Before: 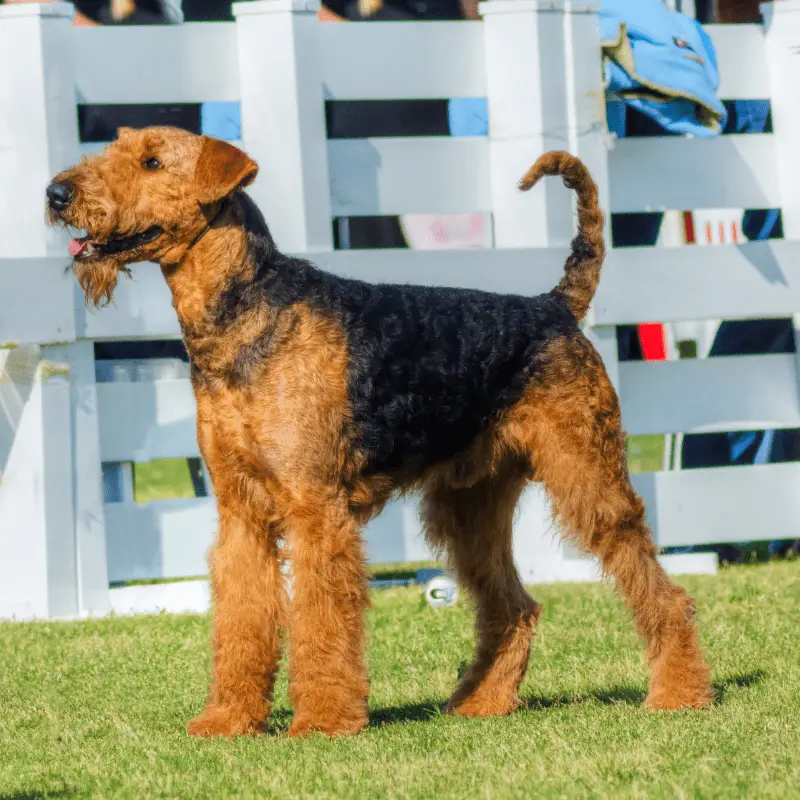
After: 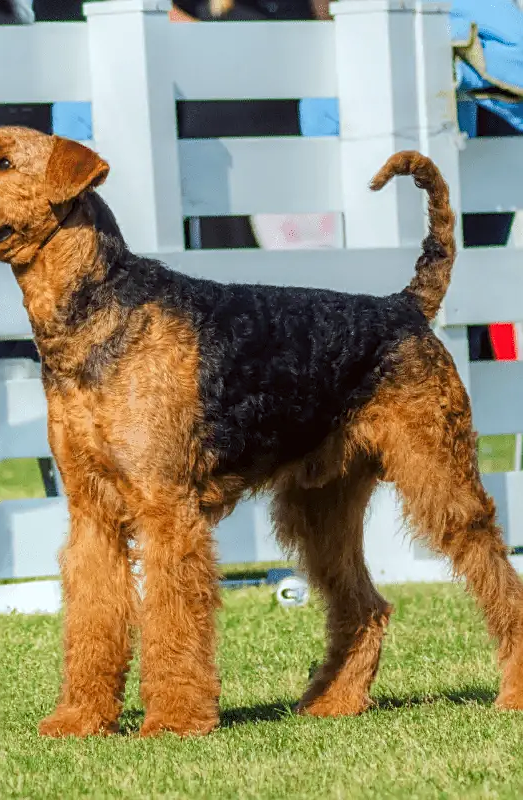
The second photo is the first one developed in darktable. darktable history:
shadows and highlights: shadows 37.2, highlights -26.65, soften with gaussian
crop and rotate: left 18.662%, right 15.955%
sharpen: on, module defaults
color correction: highlights a* -2.98, highlights b* -2.1, shadows a* 2.56, shadows b* 2.67
